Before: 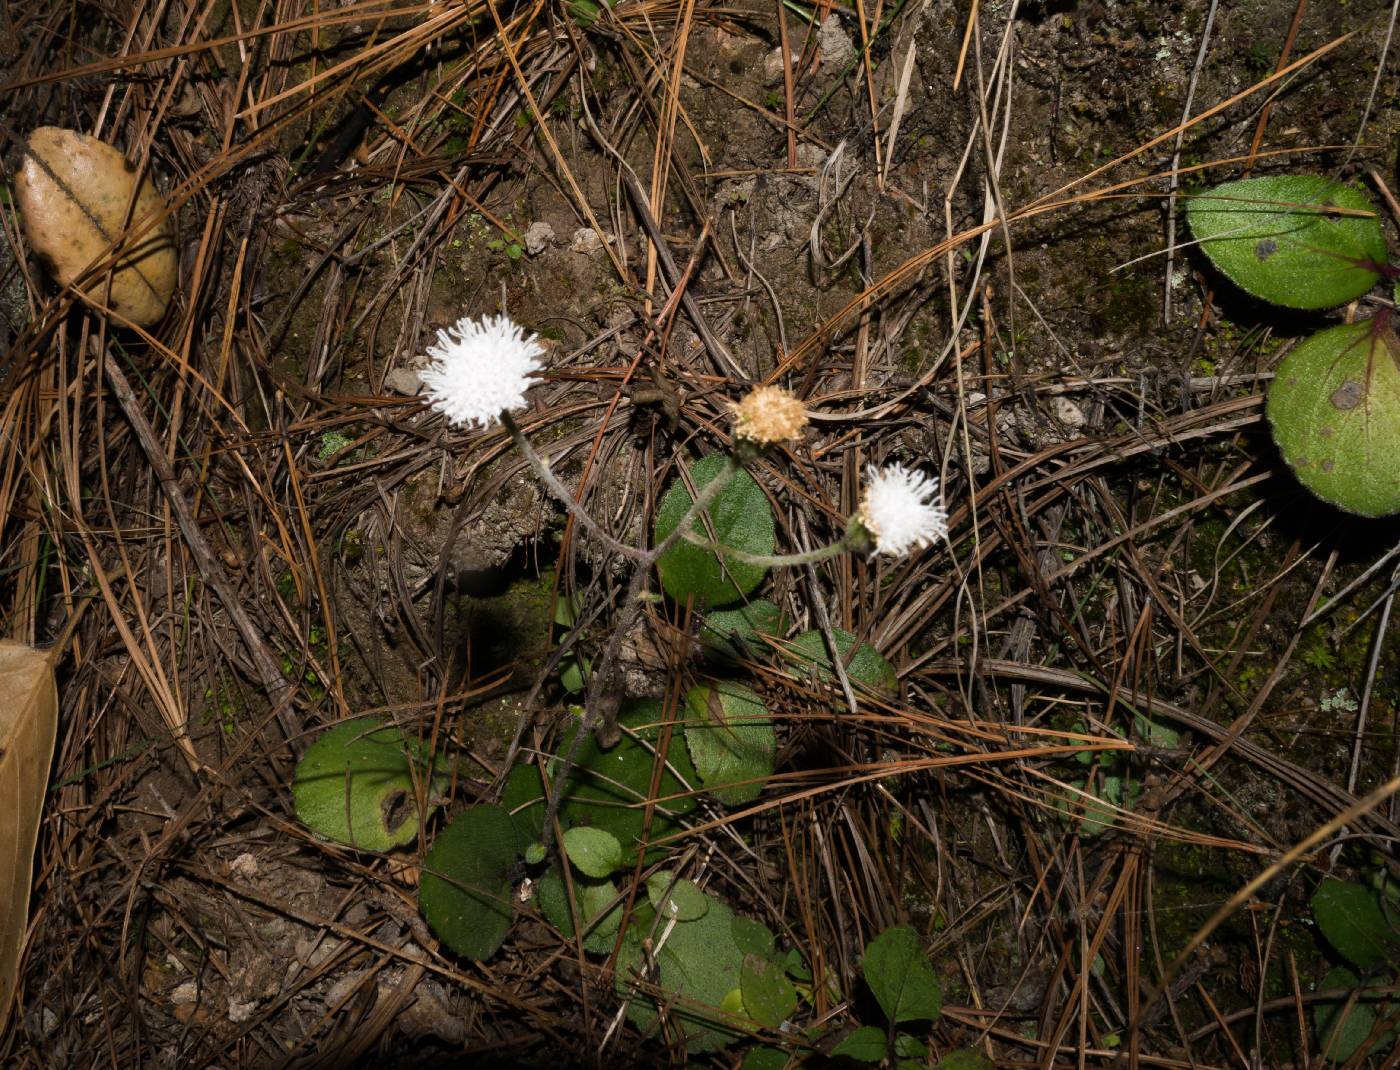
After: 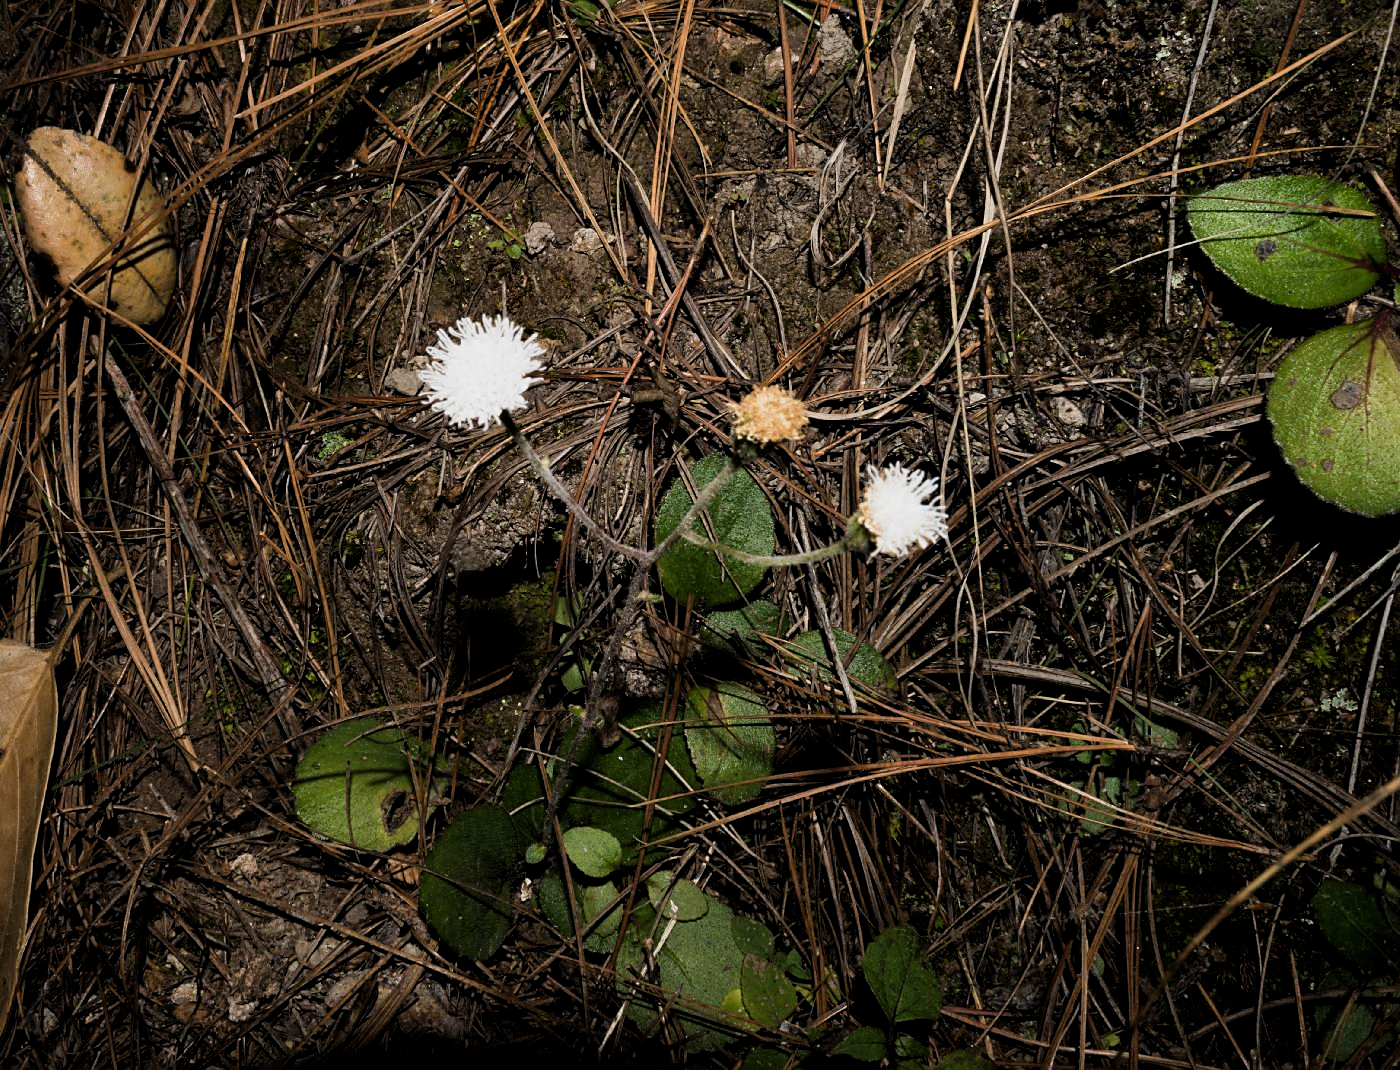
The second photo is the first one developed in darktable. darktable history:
sharpen: on, module defaults
contrast equalizer: octaves 7, y [[0.5, 0.488, 0.462, 0.461, 0.491, 0.5], [0.5 ×6], [0.5 ×6], [0 ×6], [0 ×6]], mix 0.316
filmic rgb: middle gray luminance 12.85%, black relative exposure -10.09 EV, white relative exposure 3.46 EV, target black luminance 0%, hardness 5.73, latitude 45.11%, contrast 1.229, highlights saturation mix 6.33%, shadows ↔ highlights balance 26.5%
